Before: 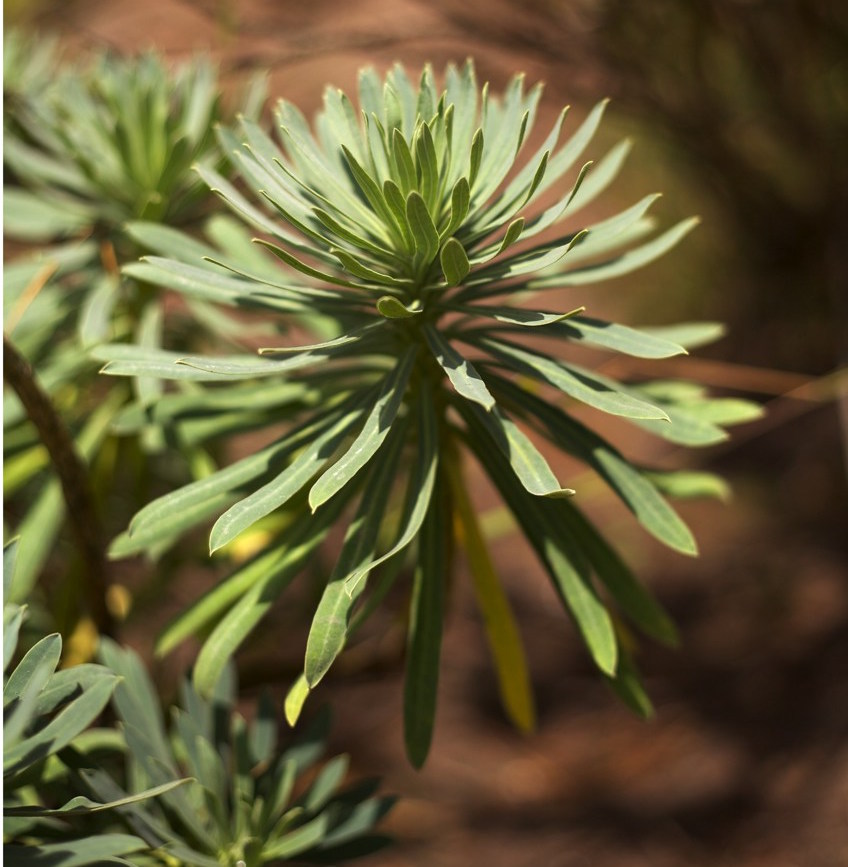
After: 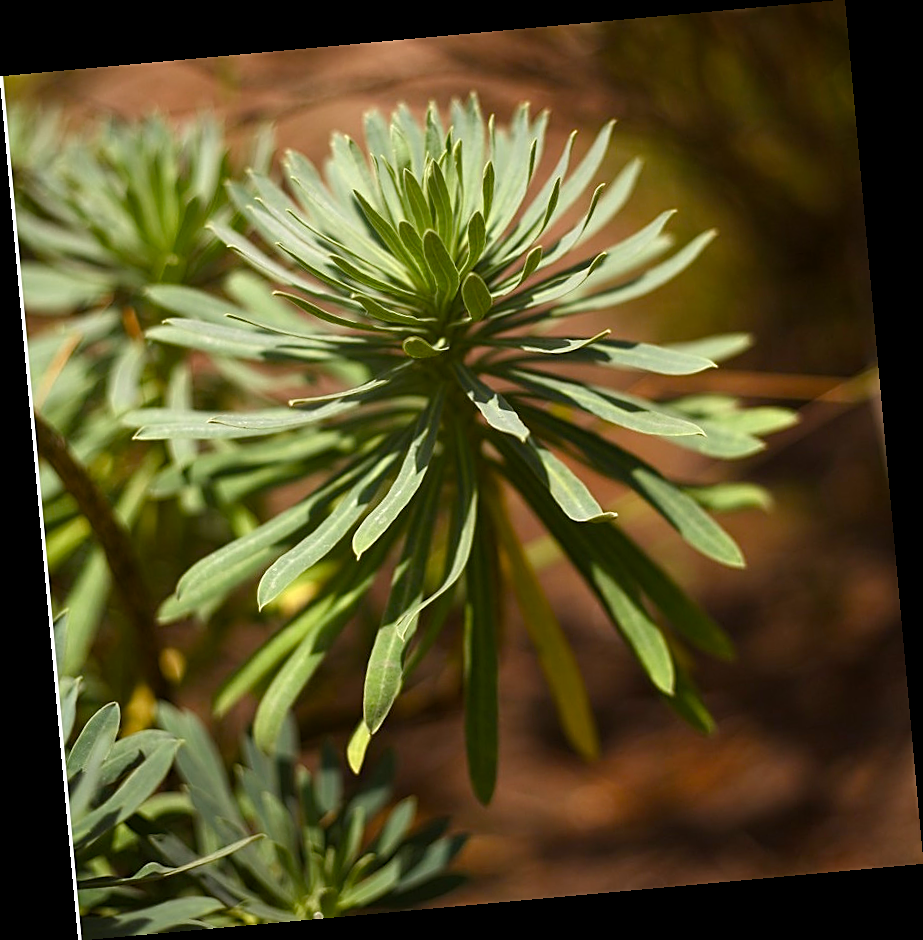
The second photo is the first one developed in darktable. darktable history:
rotate and perspective: rotation -5.2°, automatic cropping off
sharpen: on, module defaults
color balance rgb: perceptual saturation grading › global saturation 20%, perceptual saturation grading › highlights -25%, perceptual saturation grading › shadows 25%
